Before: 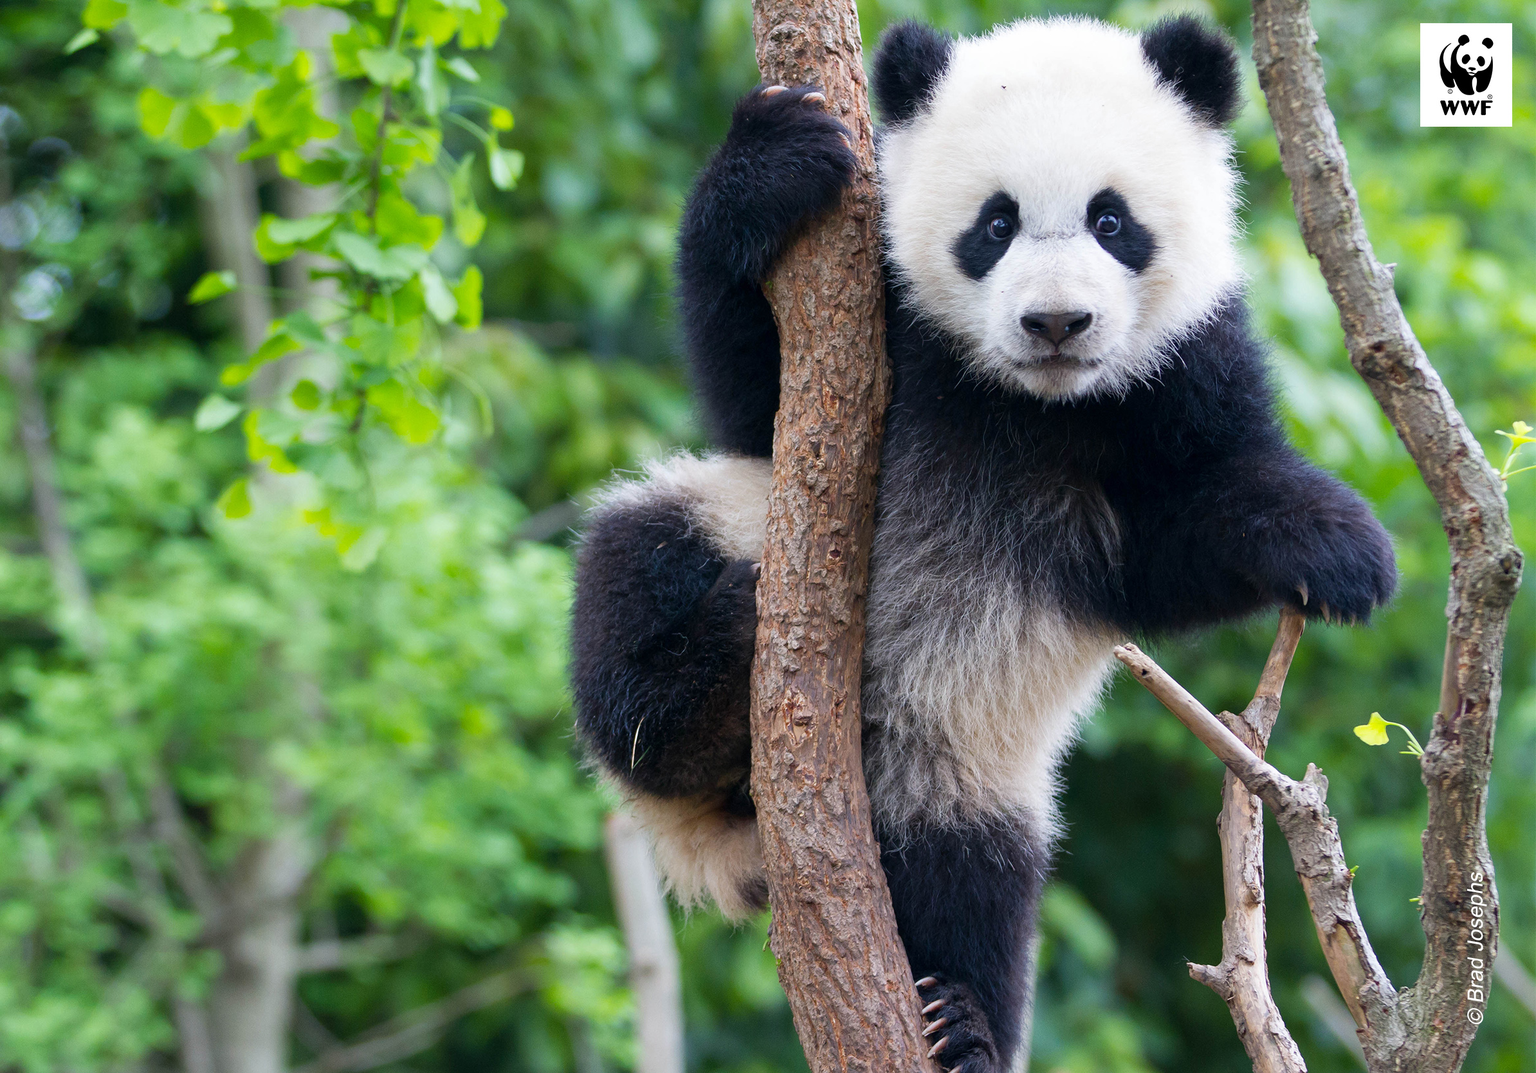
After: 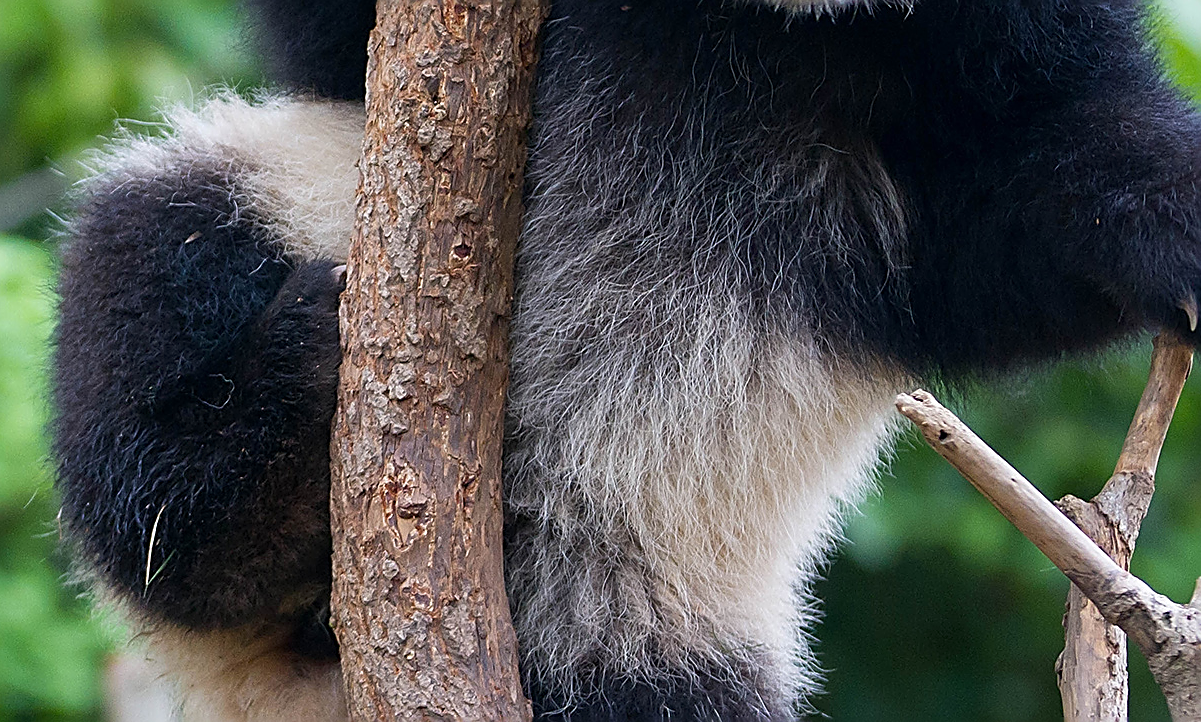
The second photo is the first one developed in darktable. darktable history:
crop: left 35.03%, top 36.625%, right 14.663%, bottom 20.057%
sharpen: radius 1.685, amount 1.294
